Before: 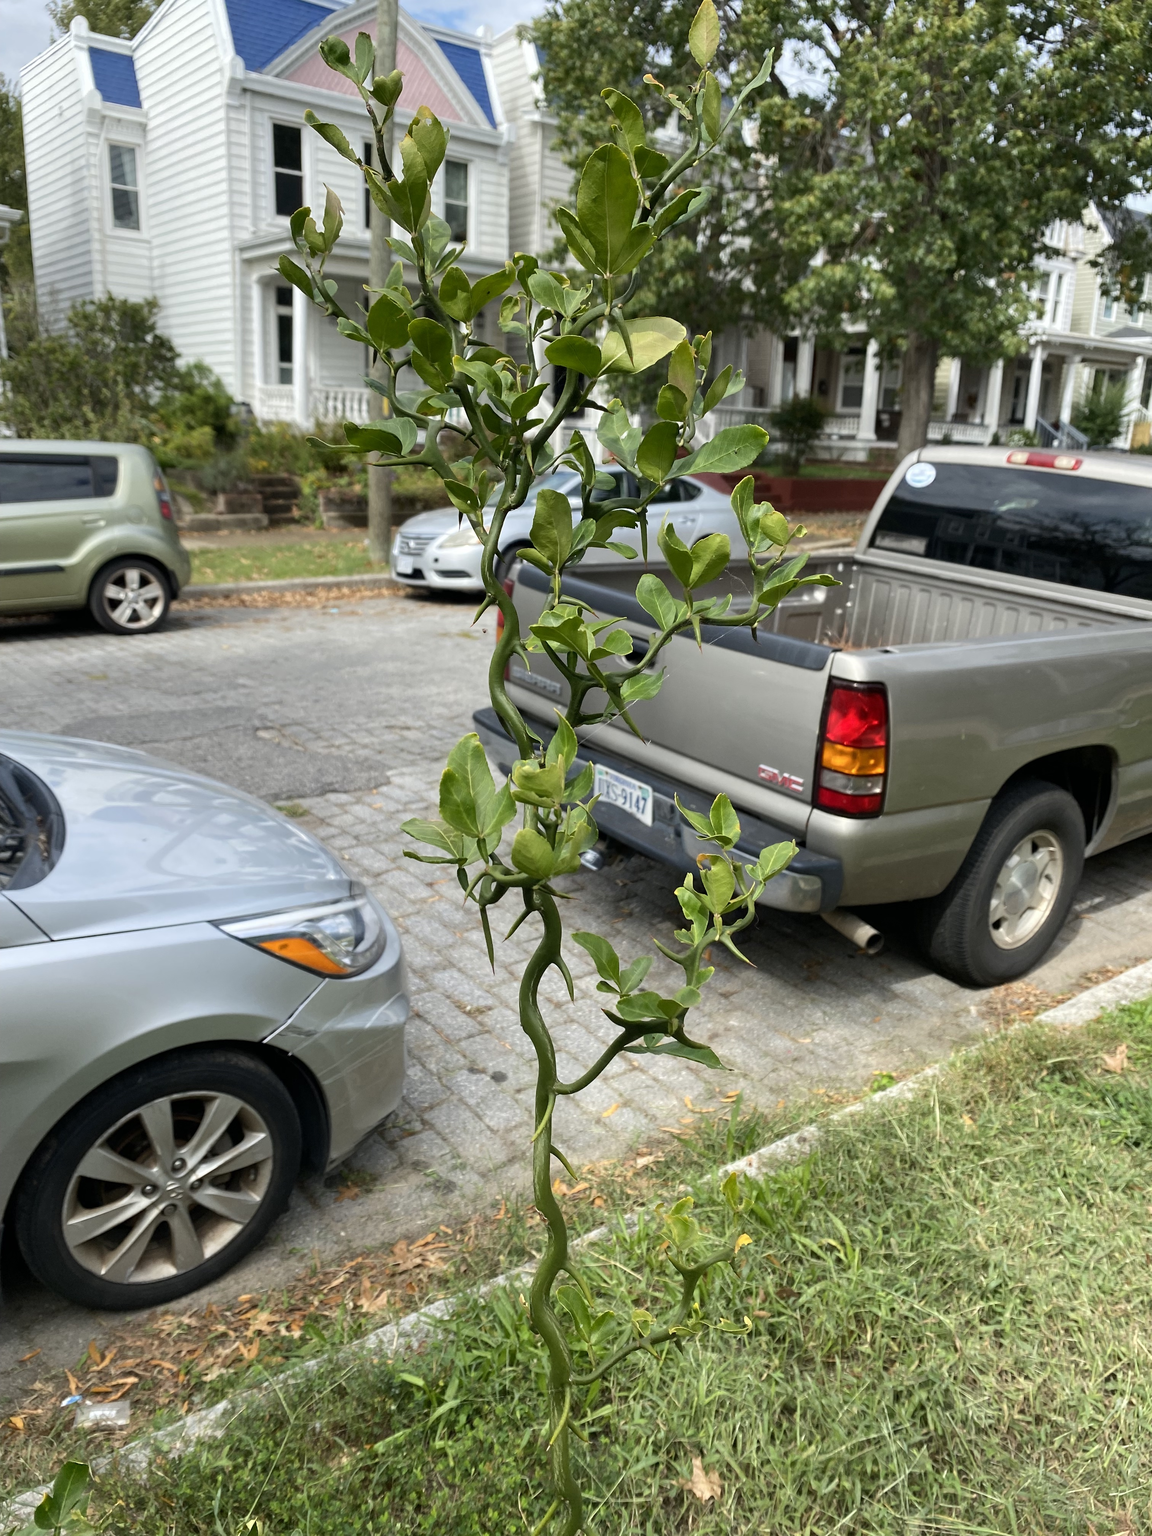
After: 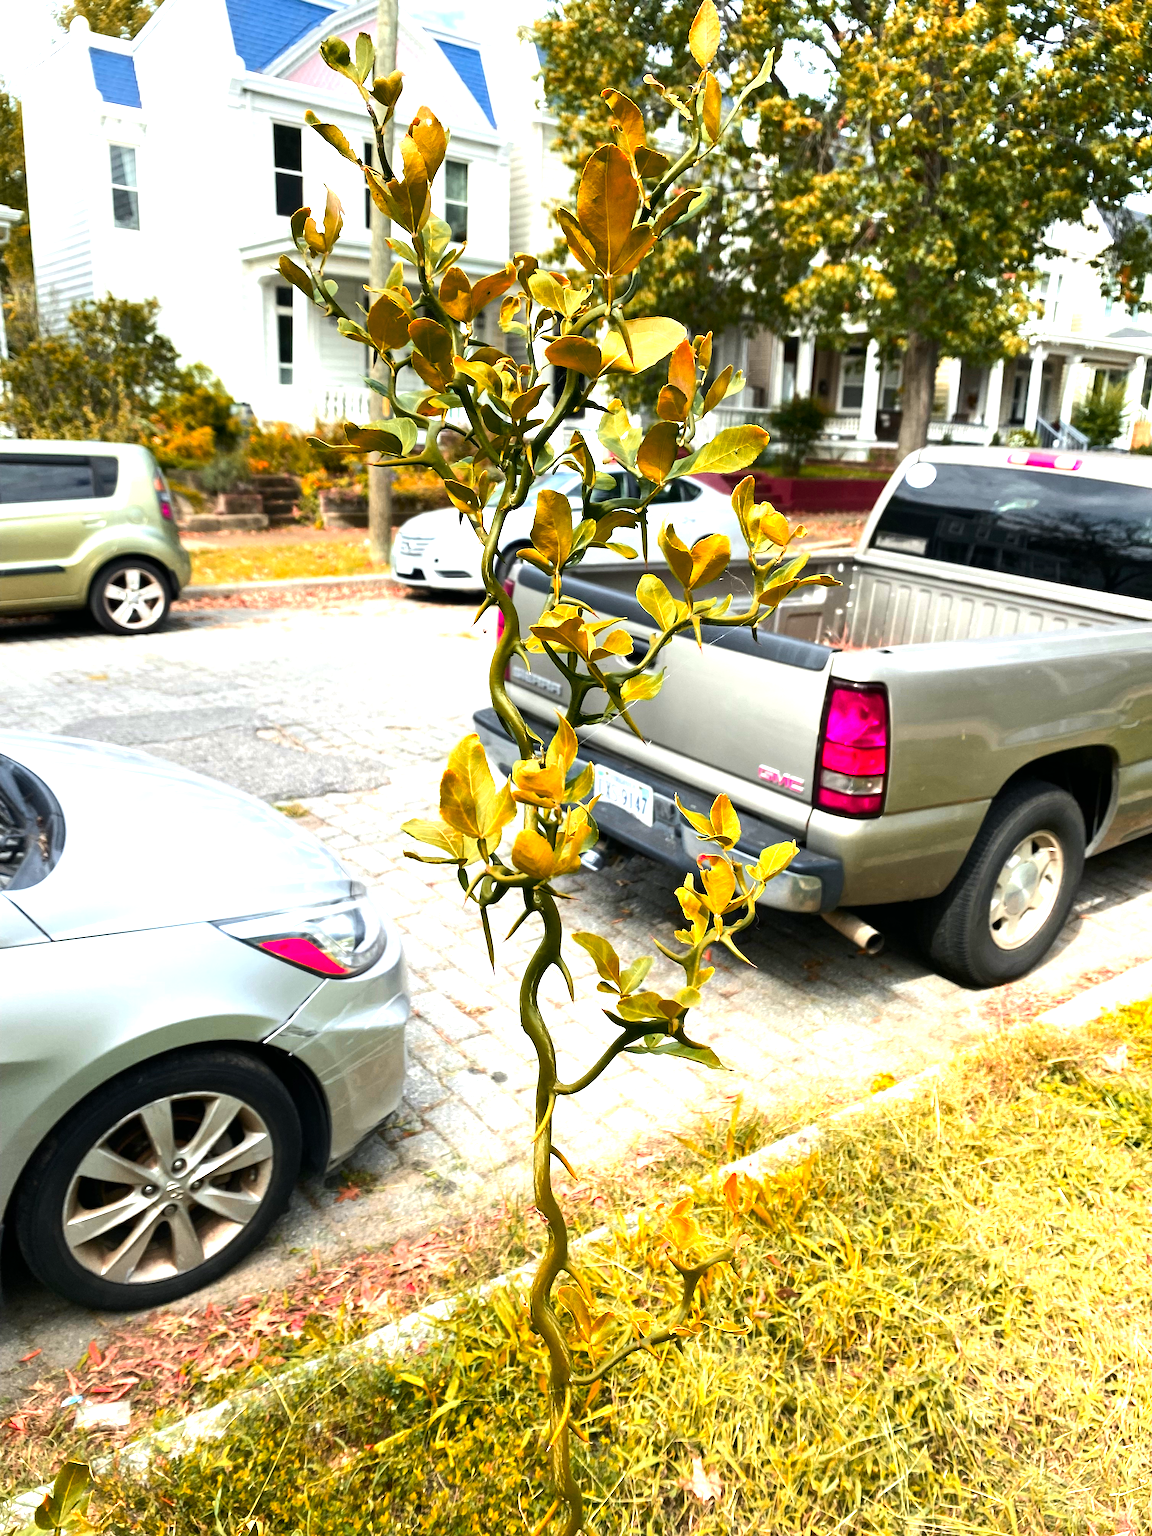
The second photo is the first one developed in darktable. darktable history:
color zones: curves: ch1 [(0.24, 0.634) (0.75, 0.5)]; ch2 [(0.253, 0.437) (0.745, 0.491)], mix 102.12%
exposure: exposure 0.722 EV, compensate highlight preservation false
tone equalizer: -8 EV -0.75 EV, -7 EV -0.7 EV, -6 EV -0.6 EV, -5 EV -0.4 EV, -3 EV 0.4 EV, -2 EV 0.6 EV, -1 EV 0.7 EV, +0 EV 0.75 EV, edges refinement/feathering 500, mask exposure compensation -1.57 EV, preserve details no
